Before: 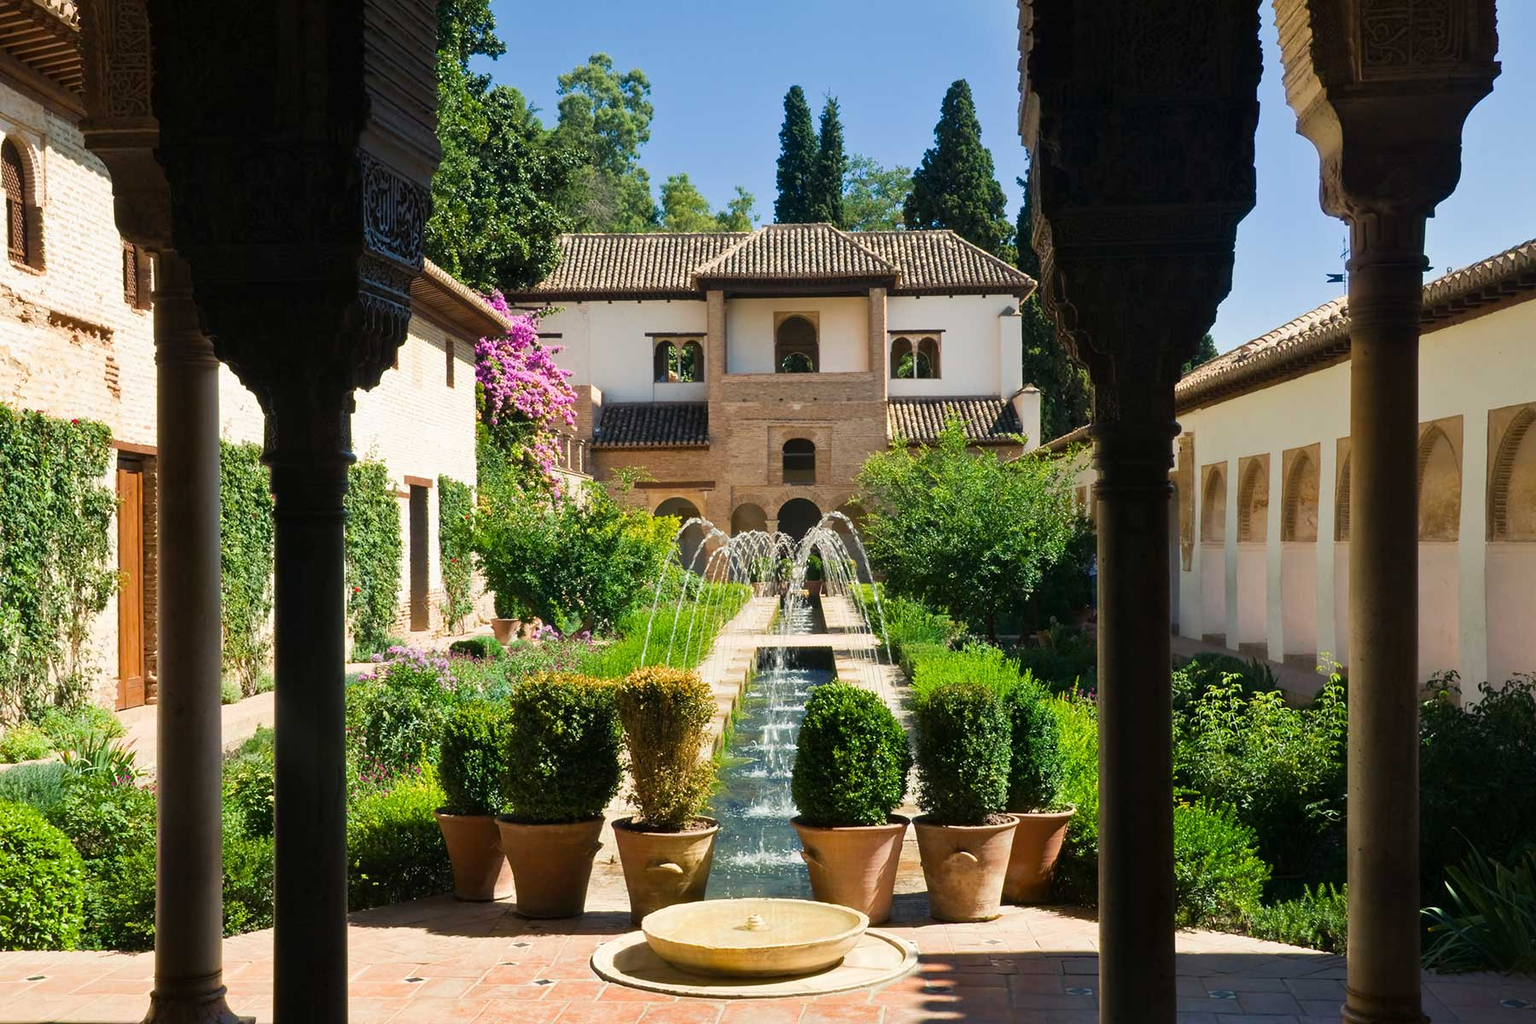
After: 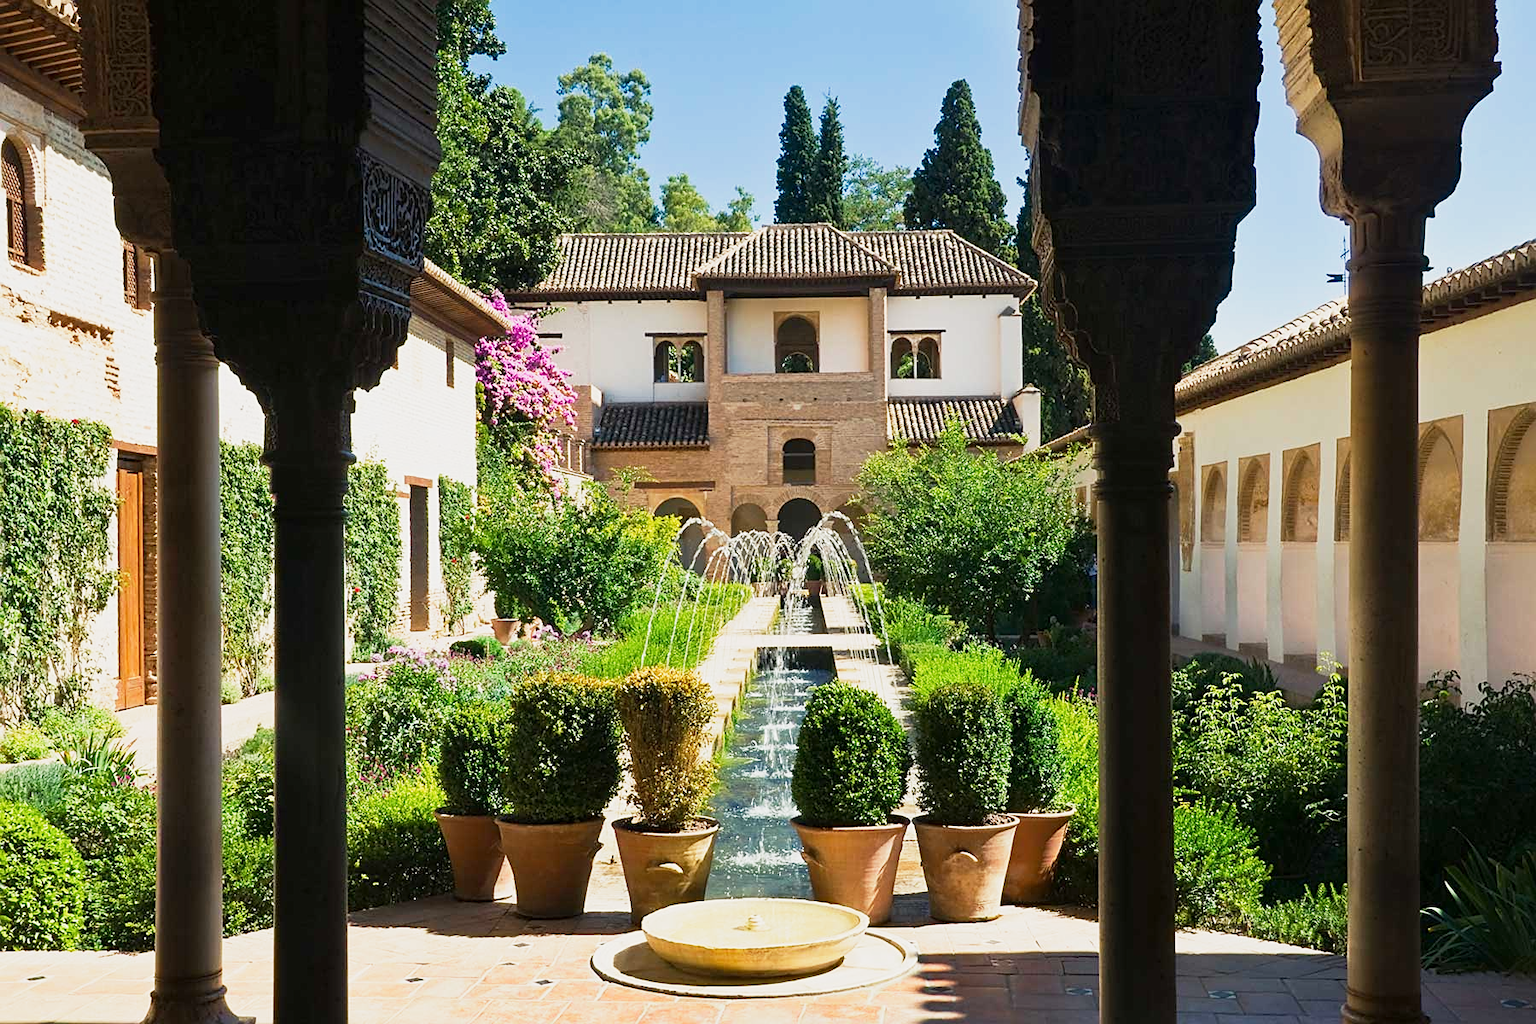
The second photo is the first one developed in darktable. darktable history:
tone equalizer: on, module defaults
sharpen: on, module defaults
base curve: curves: ch0 [(0, 0) (0.088, 0.125) (0.176, 0.251) (0.354, 0.501) (0.613, 0.749) (1, 0.877)], preserve colors none
